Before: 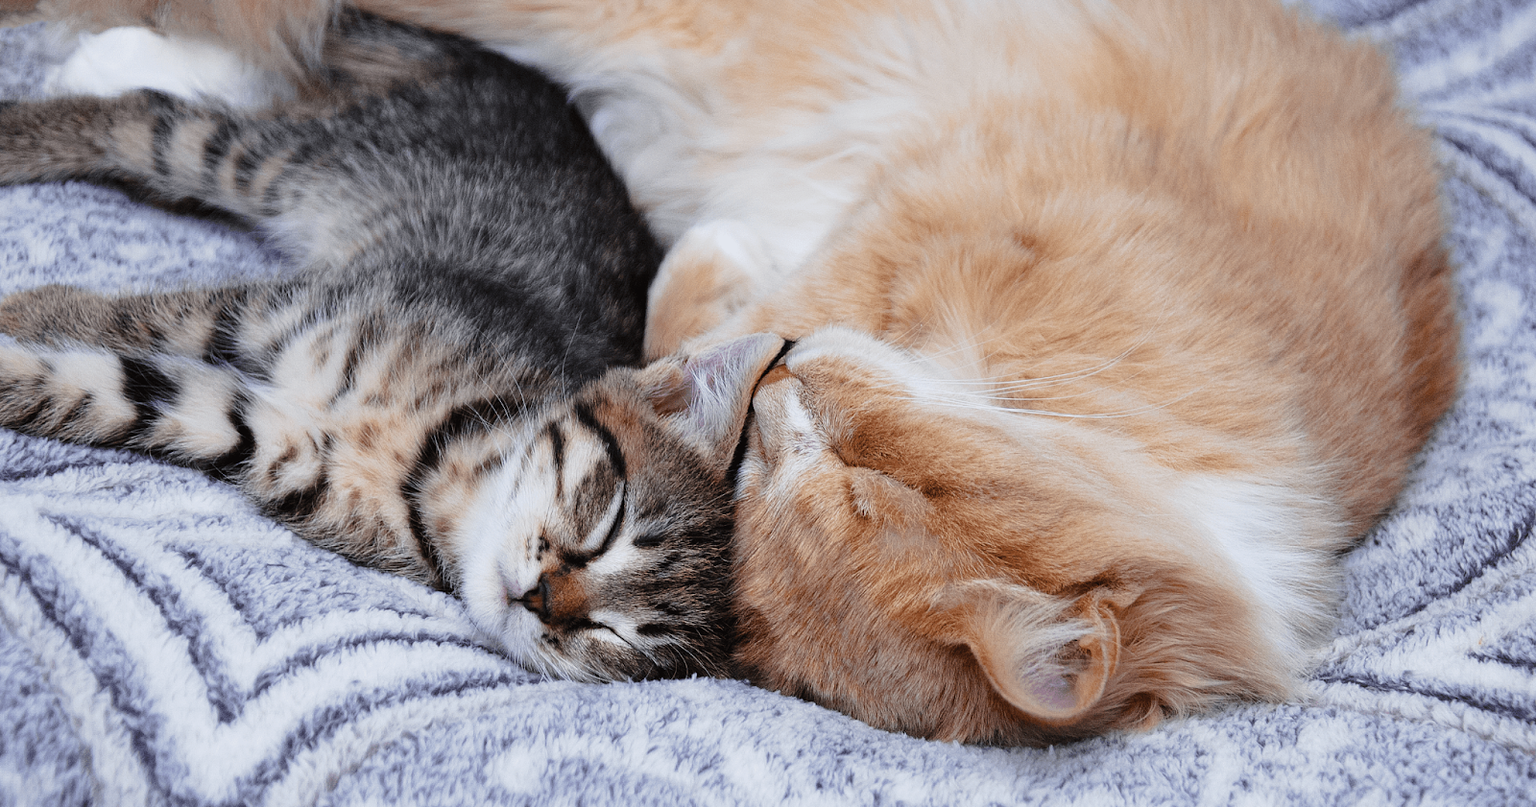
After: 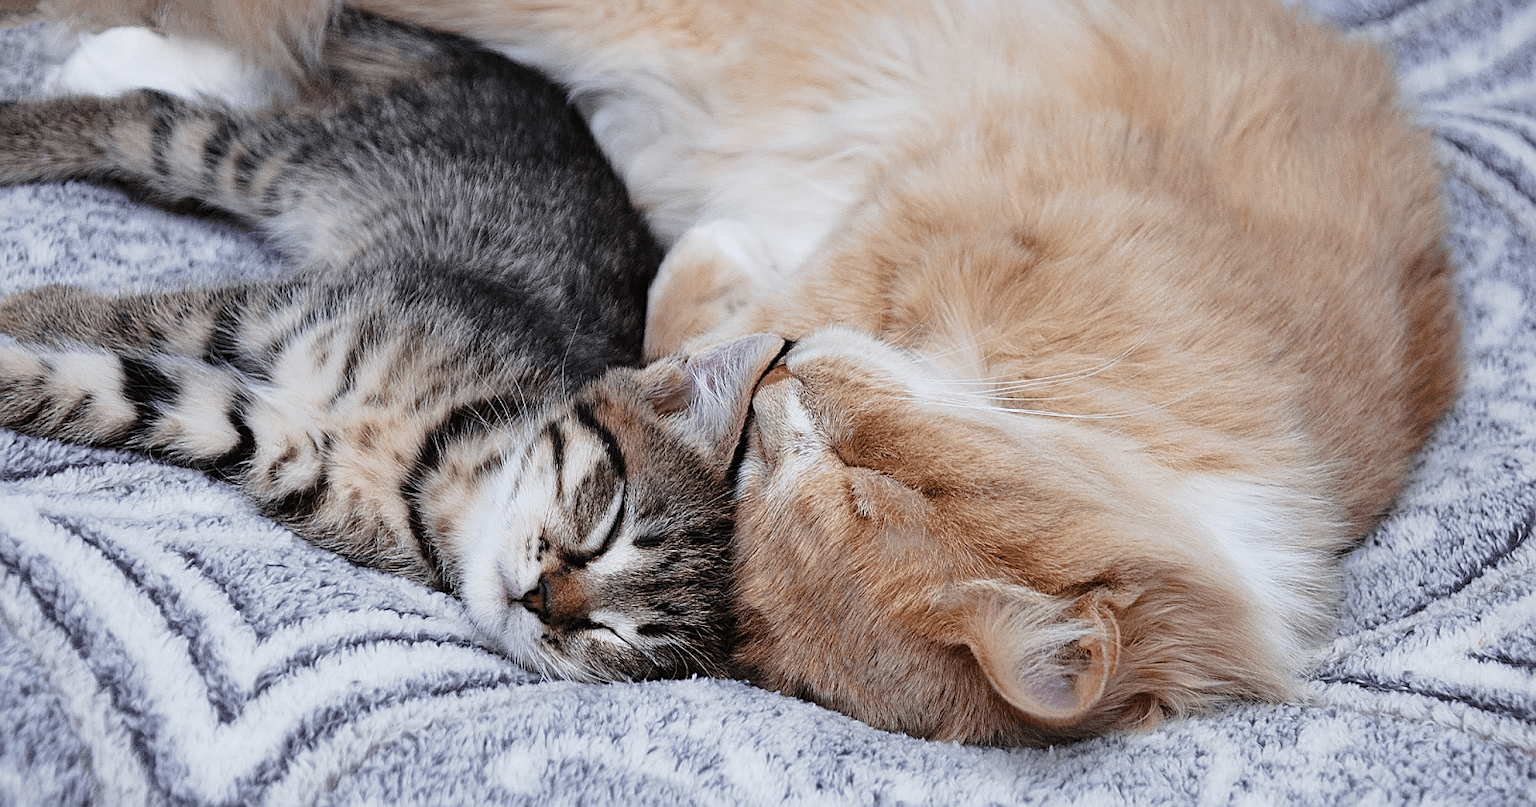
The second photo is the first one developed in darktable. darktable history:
base curve: curves: ch0 [(0, 0) (0.297, 0.298) (1, 1)], preserve colors none
shadows and highlights: shadows 73.27, highlights -24.74, soften with gaussian
sharpen: on, module defaults
contrast brightness saturation: saturation -0.178
